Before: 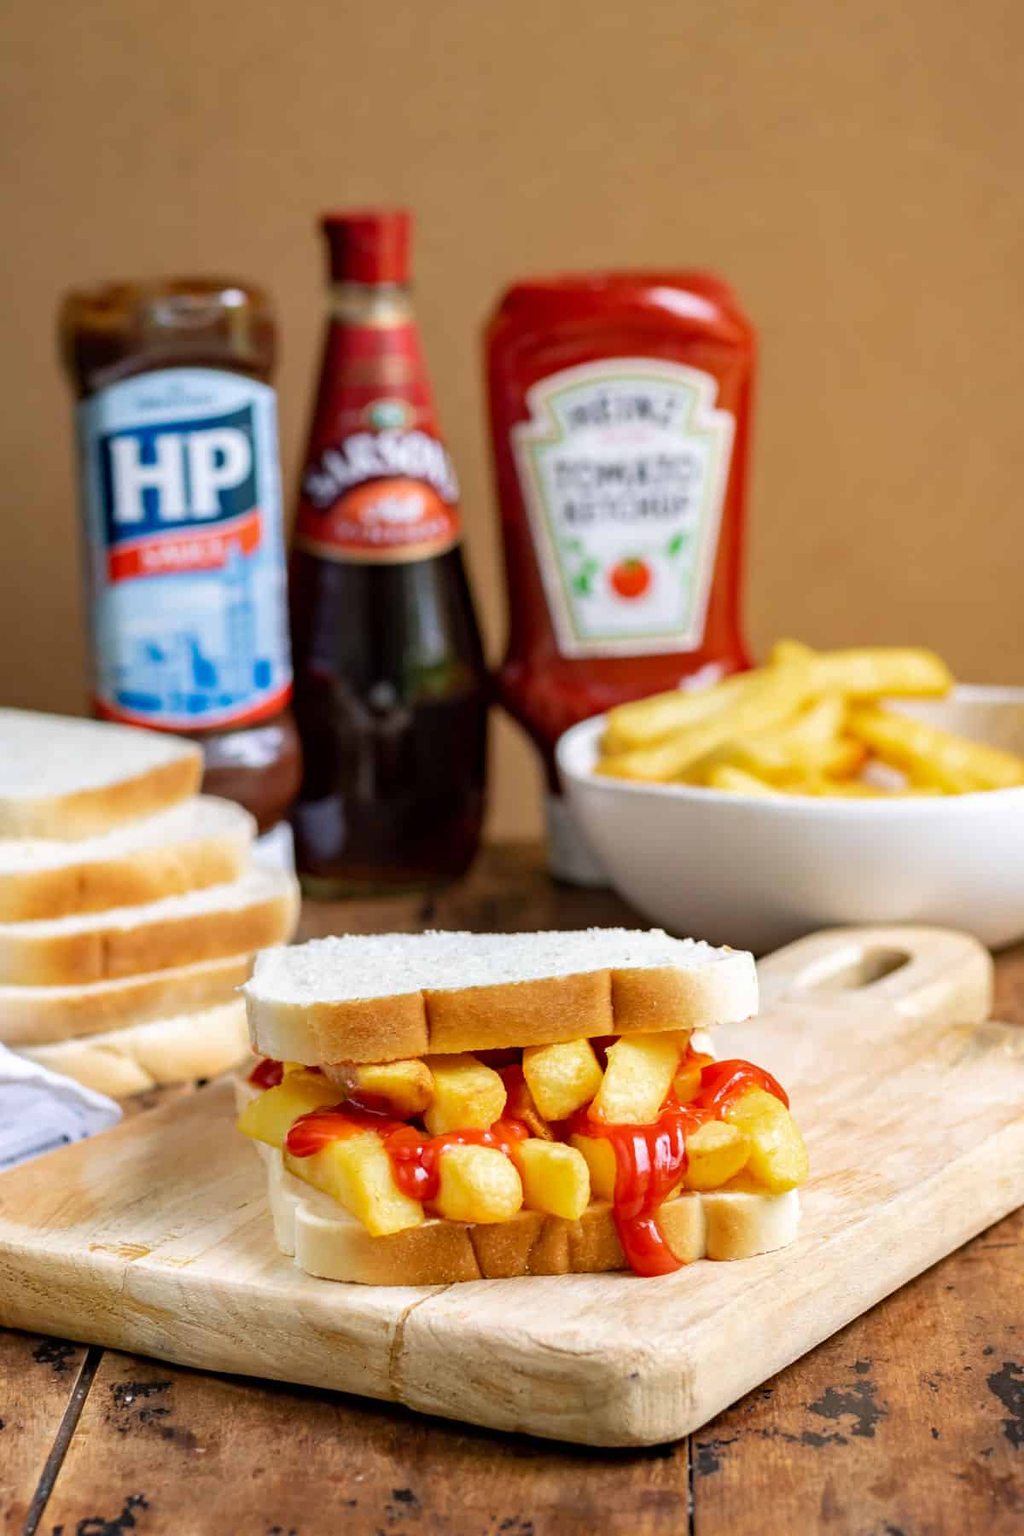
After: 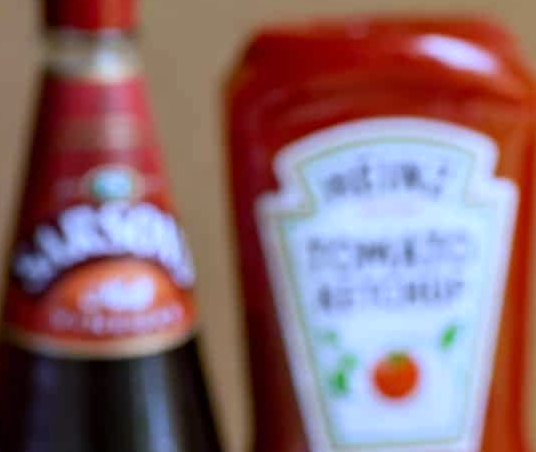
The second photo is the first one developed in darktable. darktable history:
crop: left 28.64%, top 16.832%, right 26.637%, bottom 58.055%
white balance: red 0.871, blue 1.249
